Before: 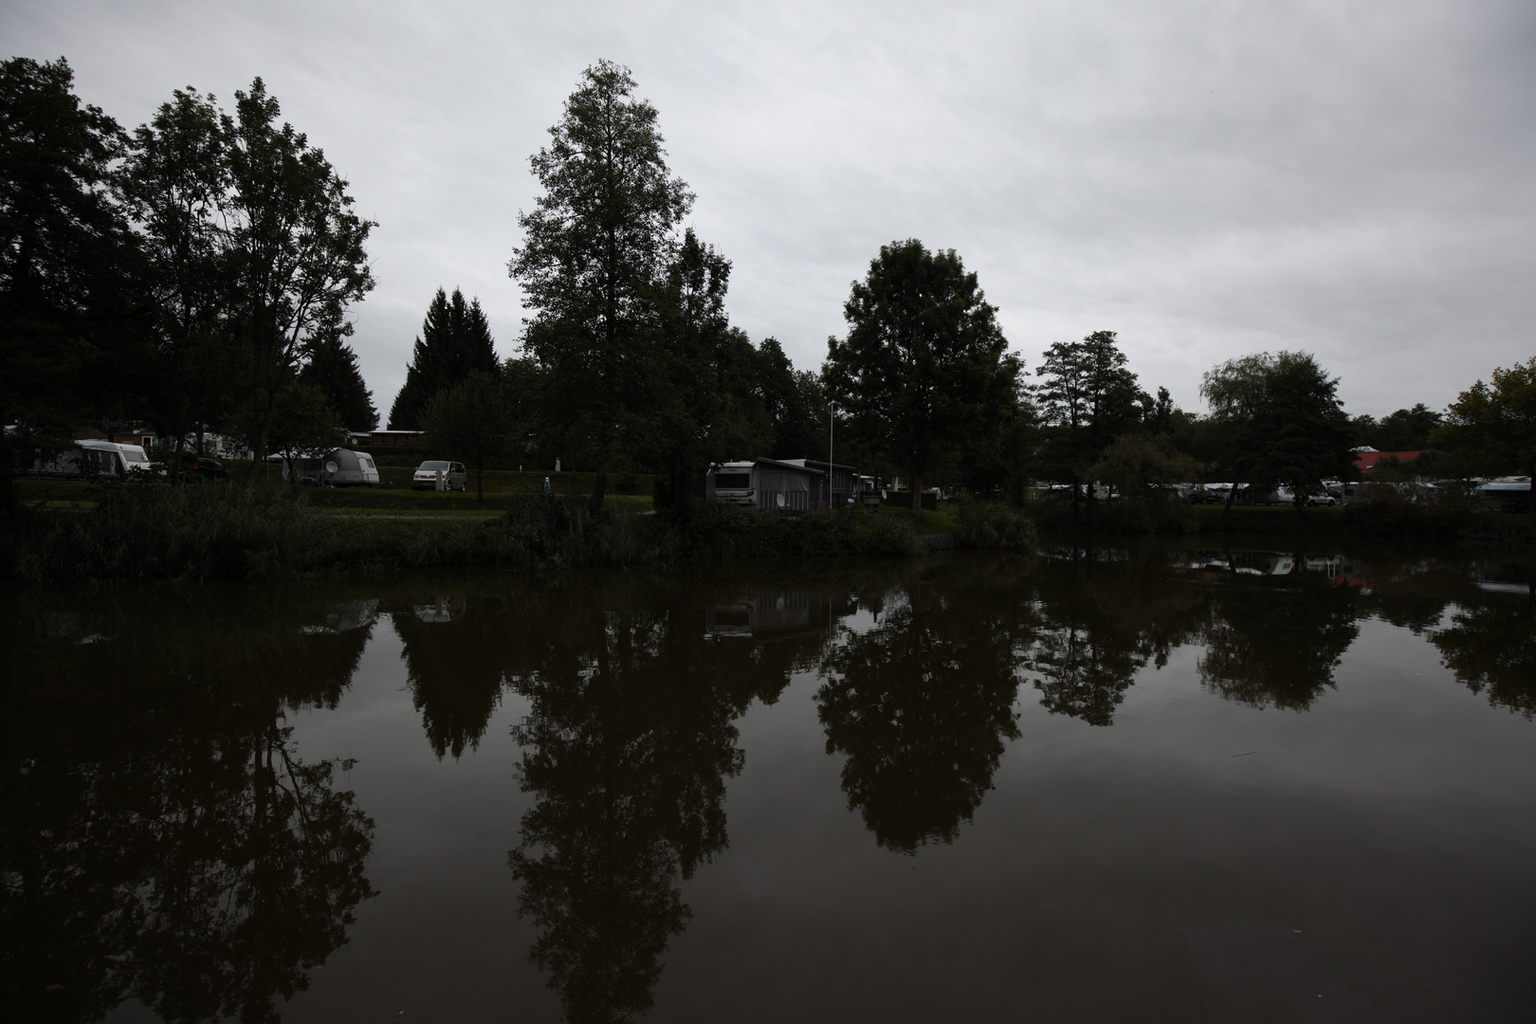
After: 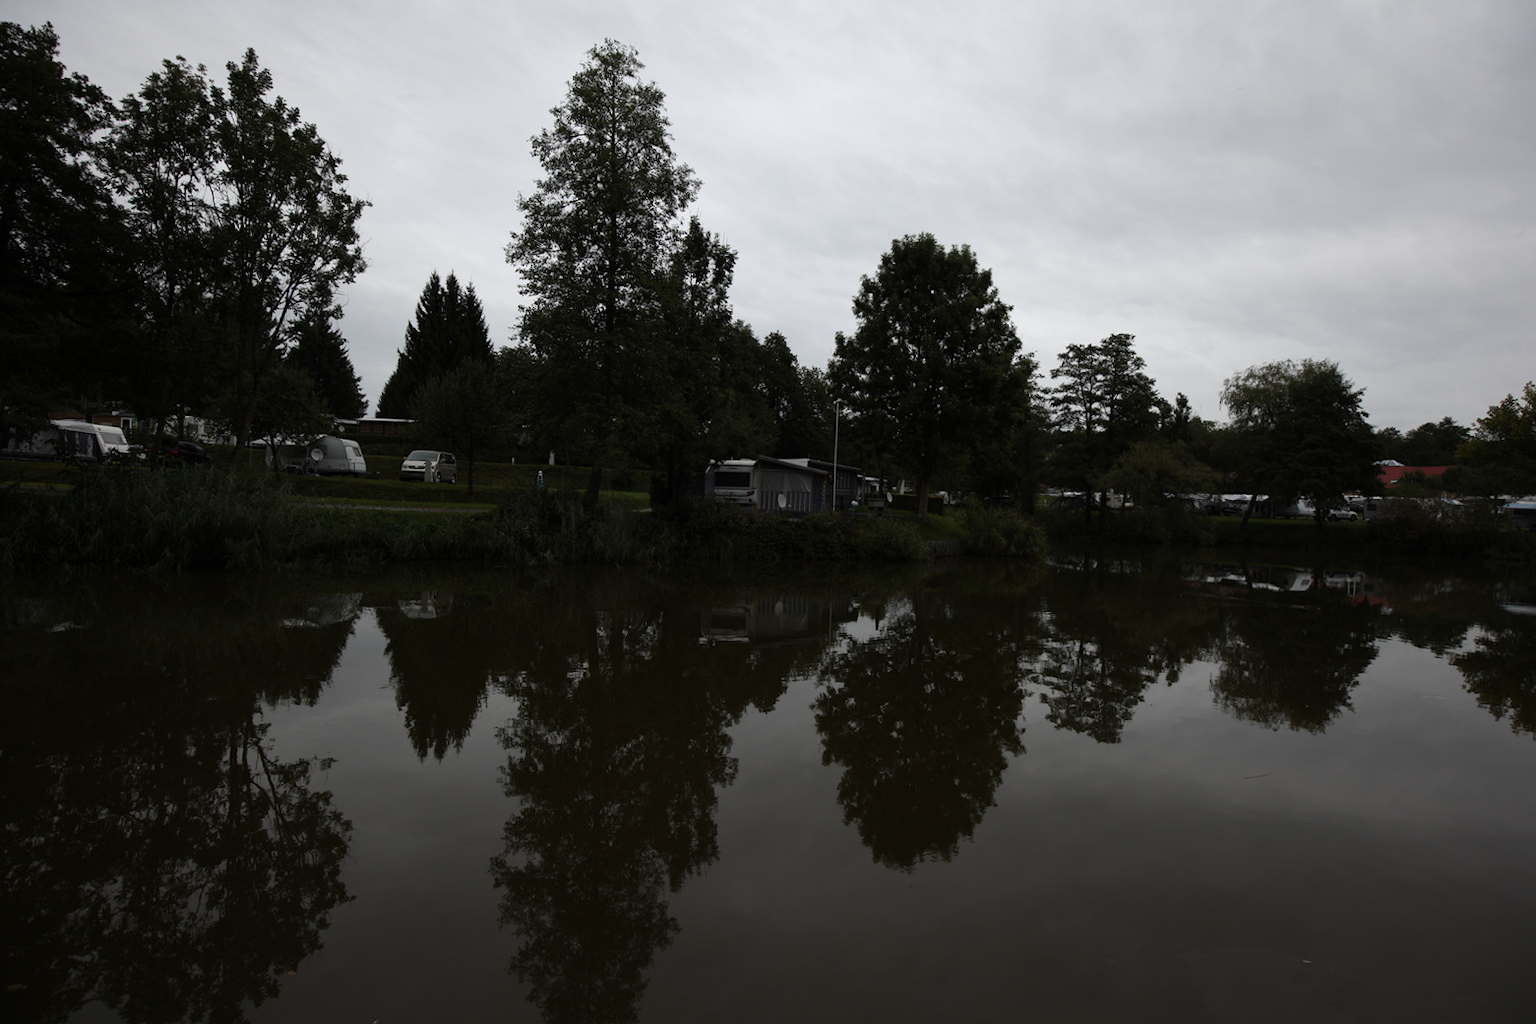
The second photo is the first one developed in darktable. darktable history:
crop and rotate: angle -1.44°
